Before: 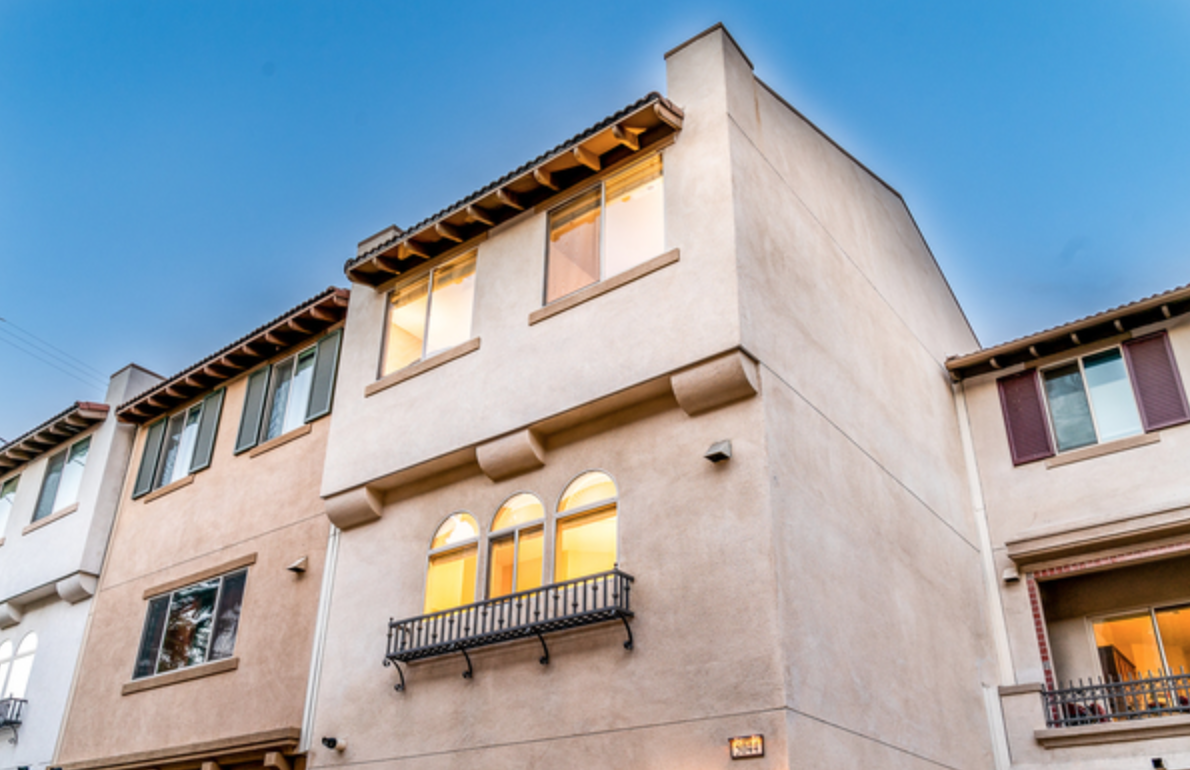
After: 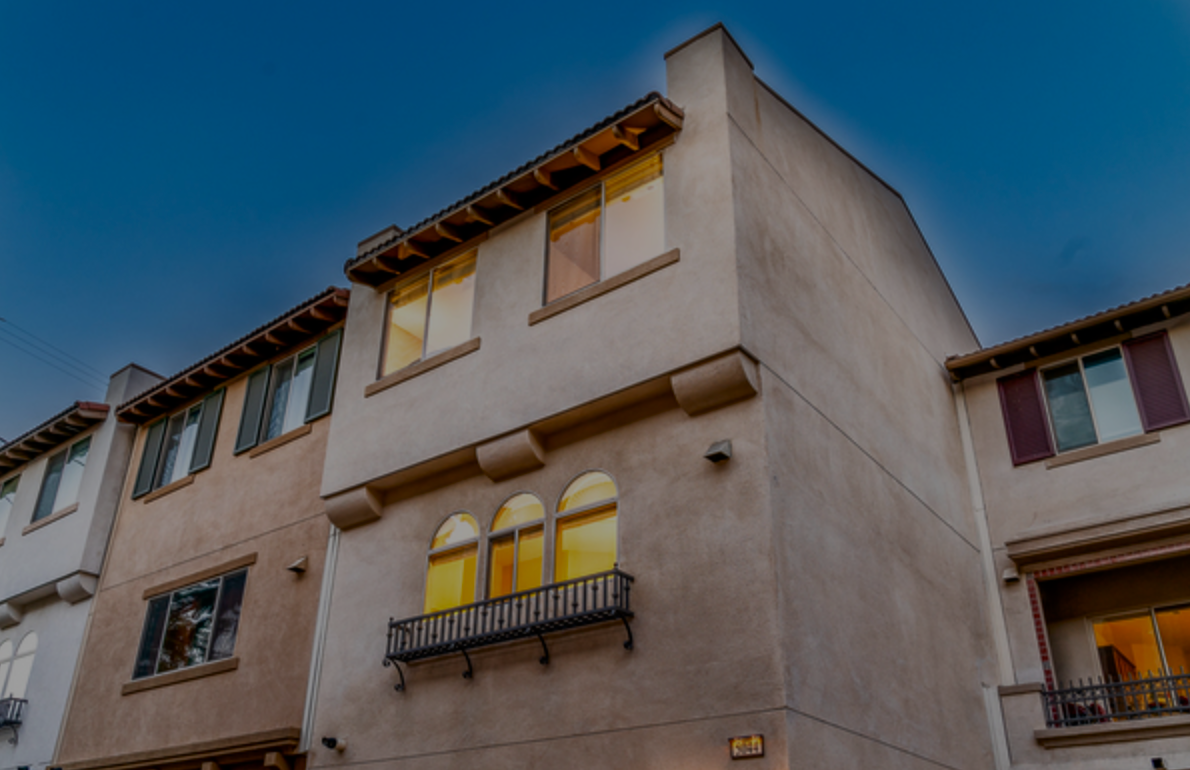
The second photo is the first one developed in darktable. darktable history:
tone equalizer: -8 EV -1.98 EV, -7 EV -1.99 EV, -6 EV -1.99 EV, -5 EV -1.97 EV, -4 EV -1.99 EV, -3 EV -1.98 EV, -2 EV -1.99 EV, -1 EV -1.61 EV, +0 EV -1.99 EV, edges refinement/feathering 500, mask exposure compensation -1.57 EV, preserve details no
contrast brightness saturation: contrast 0.093, saturation 0.28
